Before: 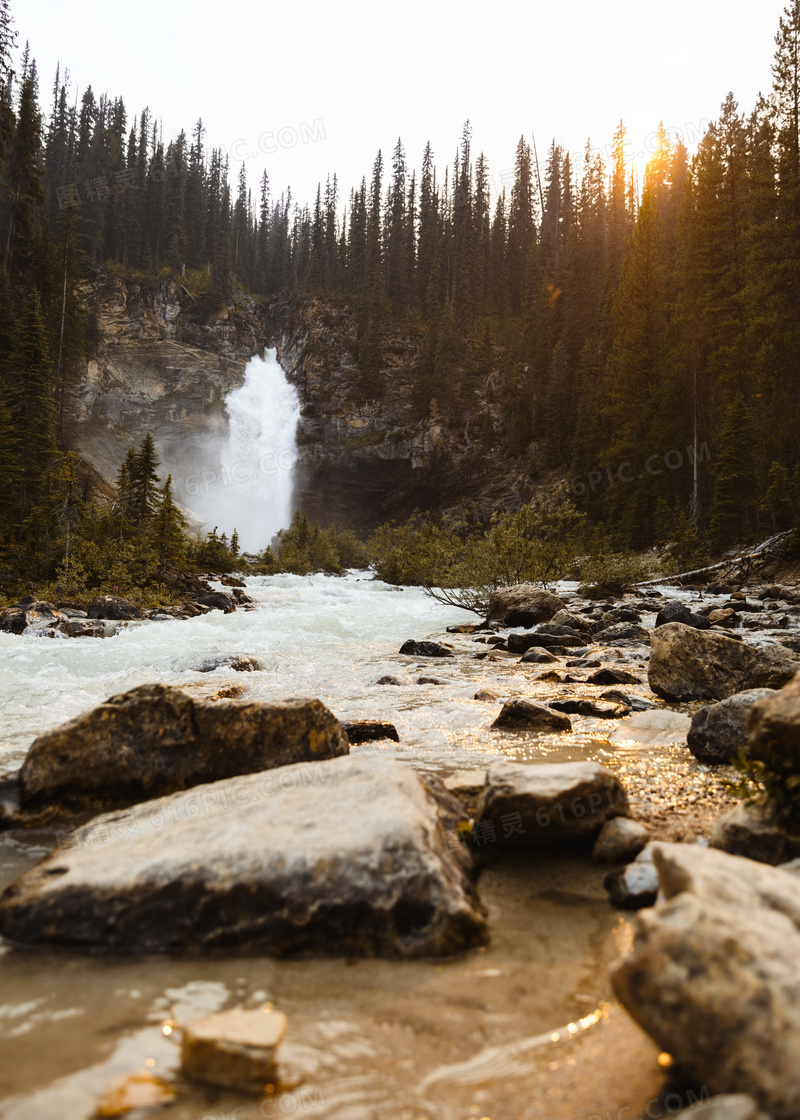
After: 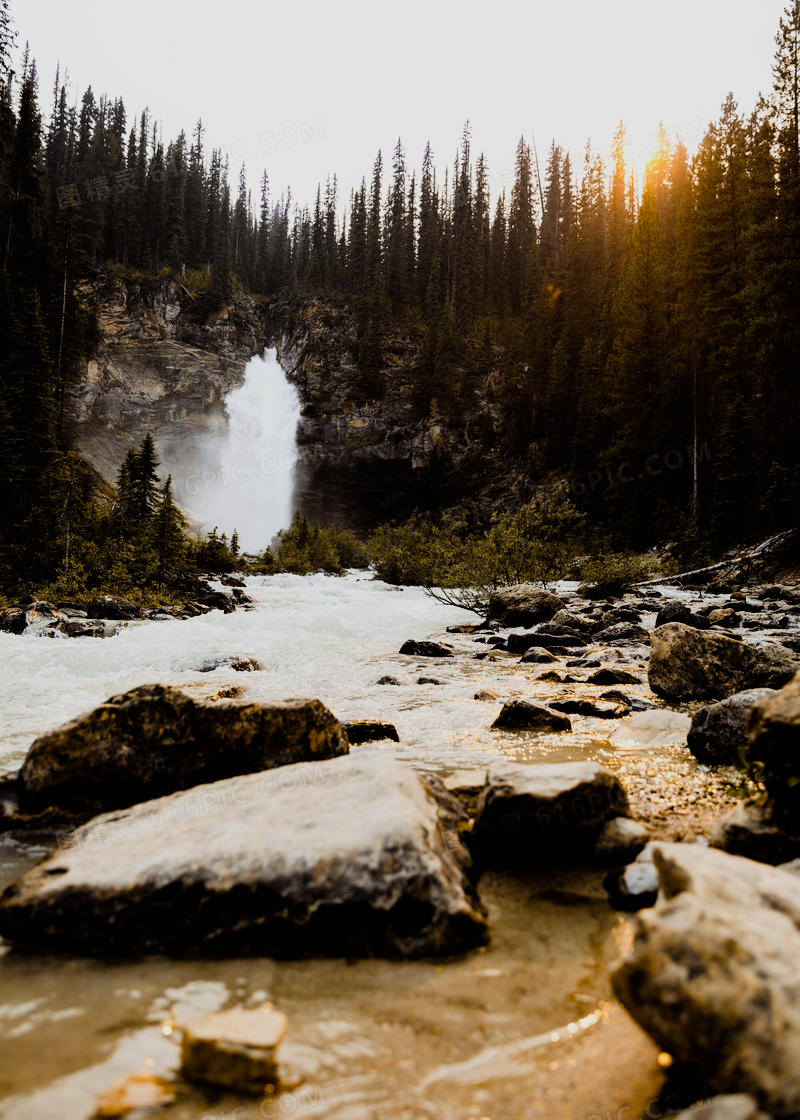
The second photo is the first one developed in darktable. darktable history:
color balance rgb: perceptual saturation grading › global saturation 20%, perceptual saturation grading › highlights -25%, perceptual saturation grading › shadows 25%
filmic rgb: black relative exposure -5 EV, hardness 2.88, contrast 1.3, highlights saturation mix -30%
